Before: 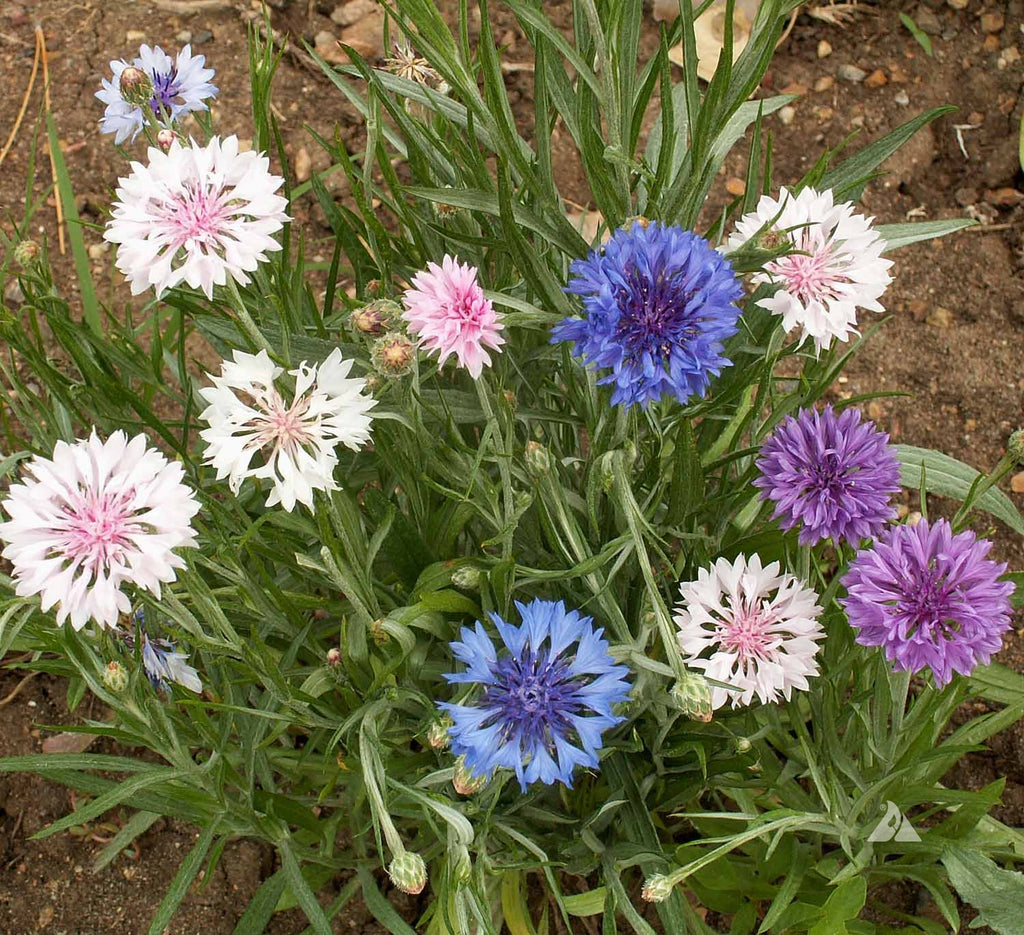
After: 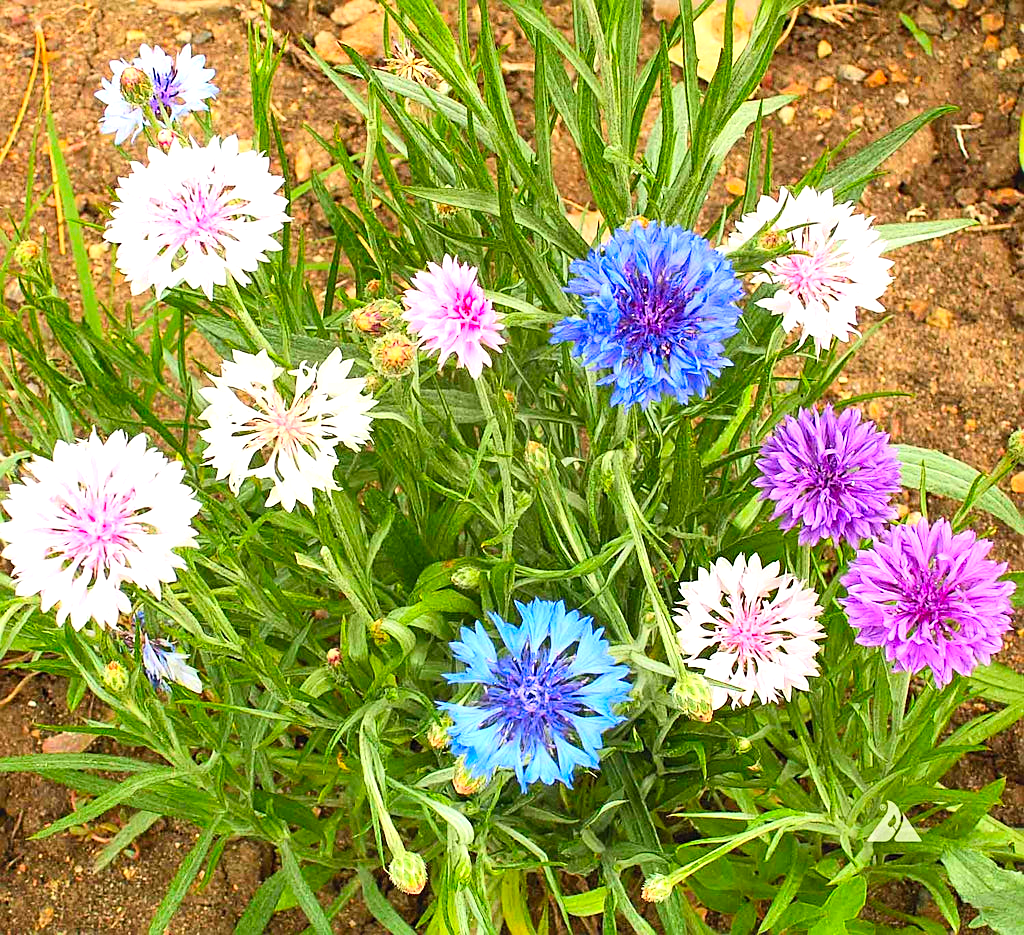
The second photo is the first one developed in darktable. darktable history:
contrast brightness saturation: contrast 0.2, brightness 0.2, saturation 0.8
exposure: black level correction -0.002, exposure 0.708 EV, compensate exposure bias true, compensate highlight preservation false
sharpen: on, module defaults
